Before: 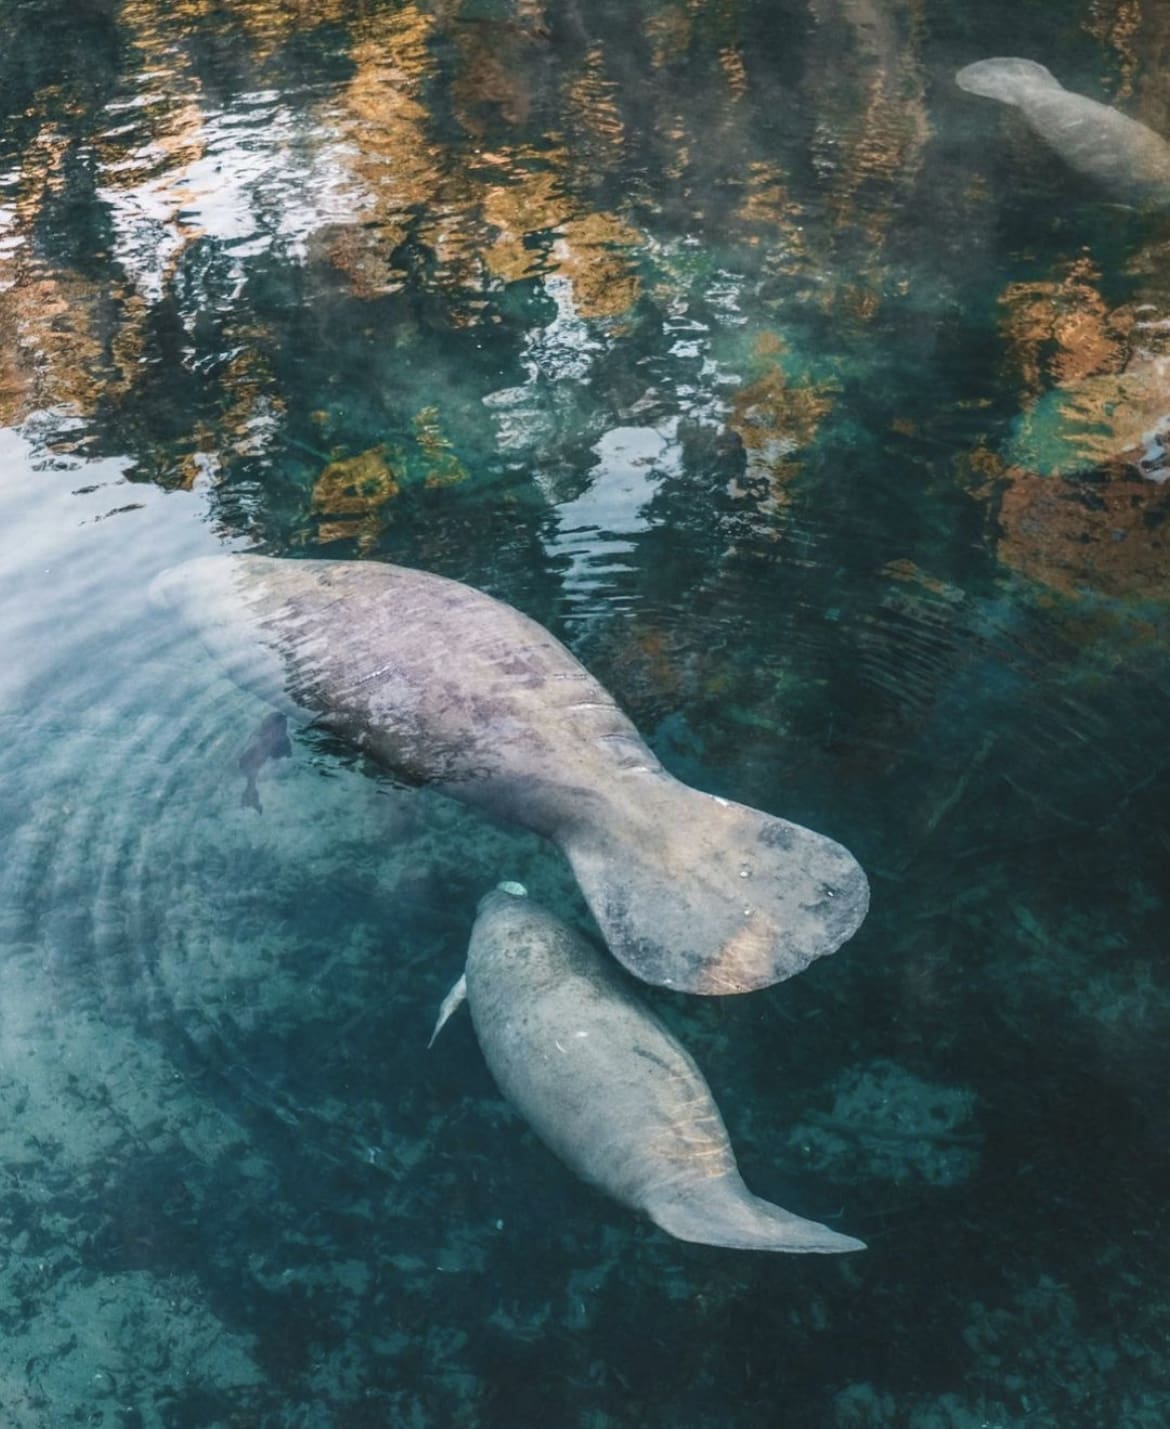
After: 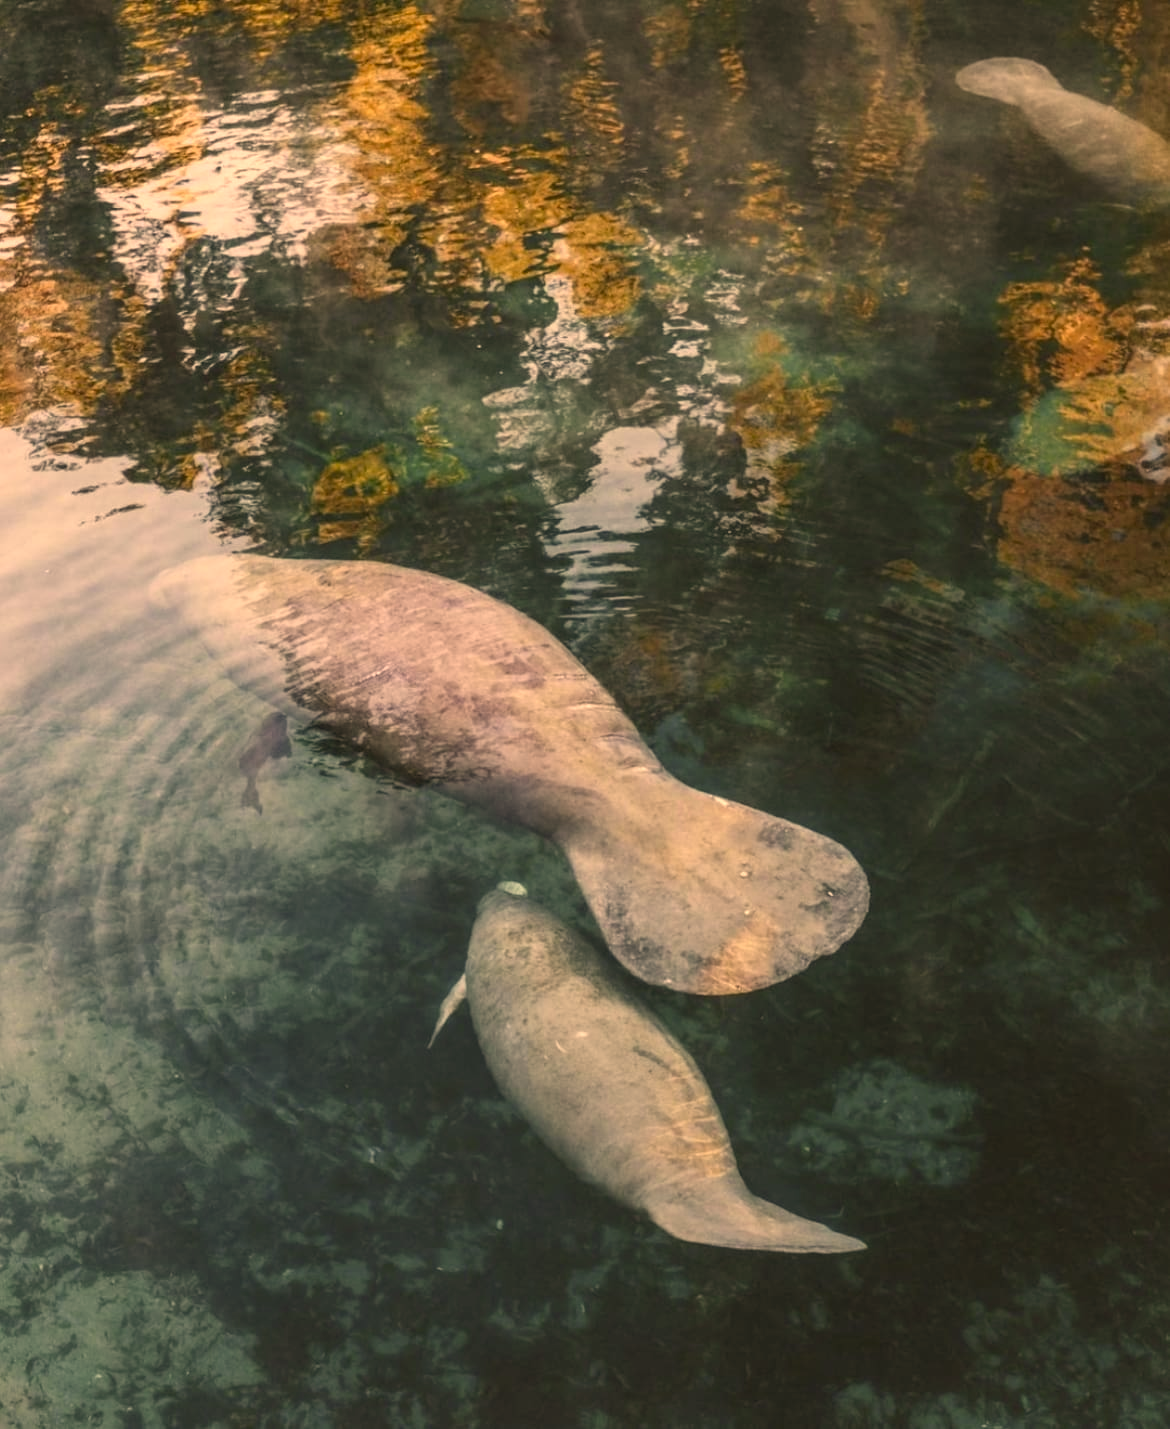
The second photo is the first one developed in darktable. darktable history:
color correction: highlights a* 18.71, highlights b* 34.81, shadows a* 1.5, shadows b* 6.8, saturation 1.01
